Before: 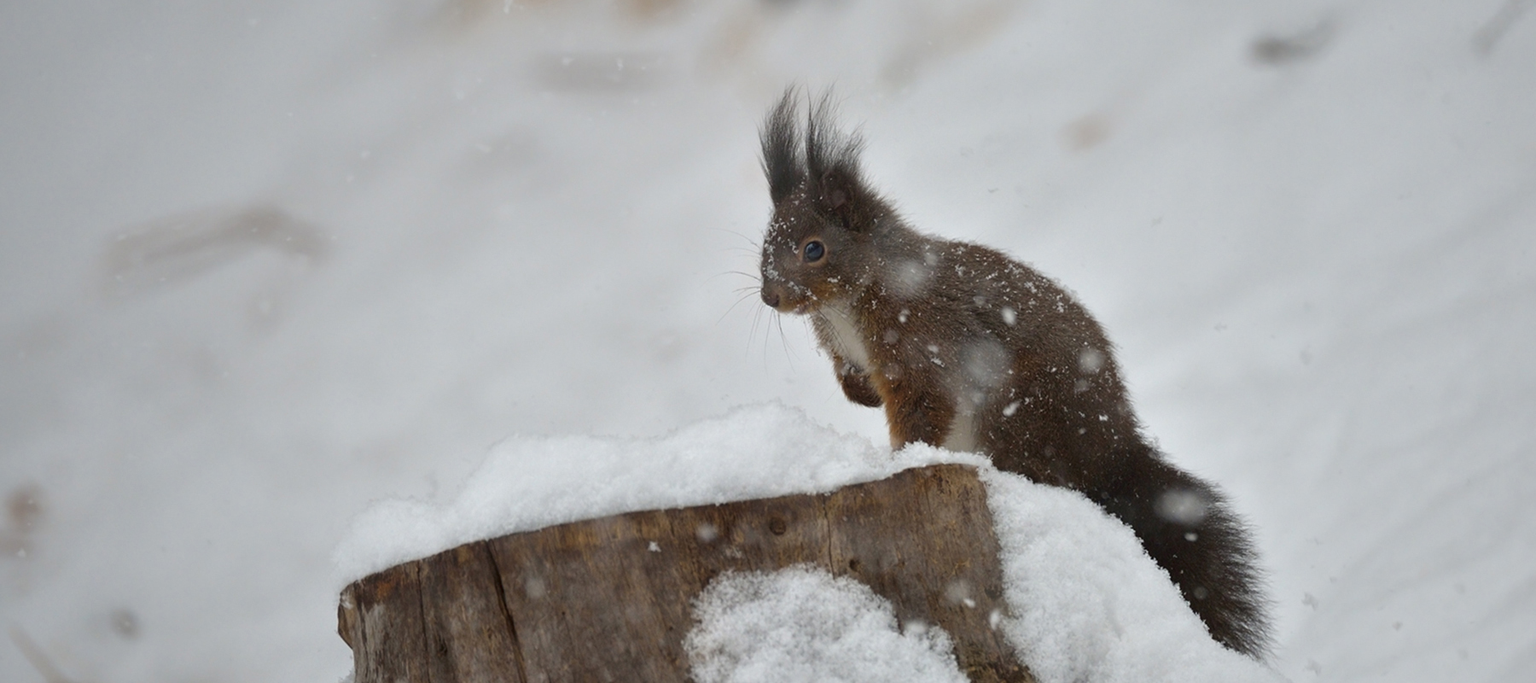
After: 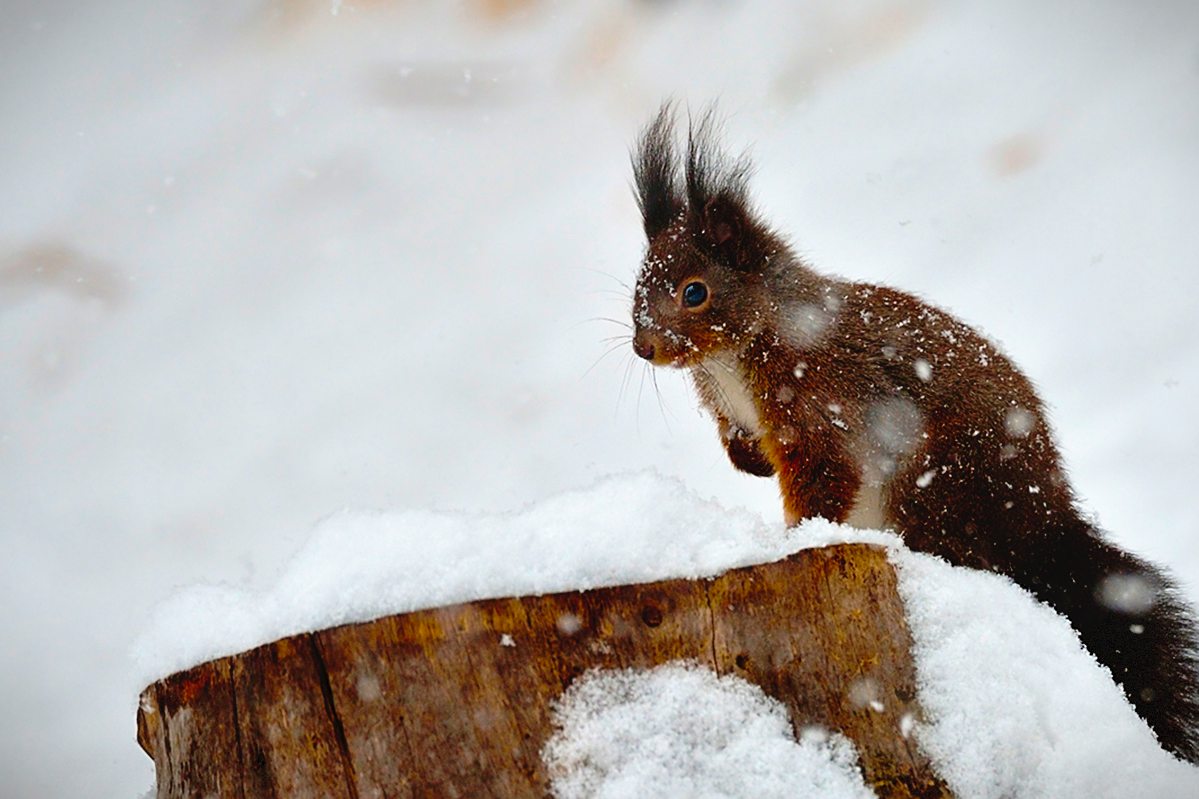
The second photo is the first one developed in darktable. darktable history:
sharpen: on, module defaults
crop and rotate: left 14.436%, right 18.898%
vignetting: fall-off start 100%, brightness -0.406, saturation -0.3, width/height ratio 1.324, dithering 8-bit output, unbound false
tone curve: curves: ch0 [(0, 0) (0.003, 0.033) (0.011, 0.033) (0.025, 0.036) (0.044, 0.039) (0.069, 0.04) (0.1, 0.043) (0.136, 0.052) (0.177, 0.085) (0.224, 0.14) (0.277, 0.225) (0.335, 0.333) (0.399, 0.419) (0.468, 0.51) (0.543, 0.603) (0.623, 0.713) (0.709, 0.808) (0.801, 0.901) (0.898, 0.98) (1, 1)], preserve colors none
color balance rgb: linear chroma grading › global chroma 15%, perceptual saturation grading › global saturation 30%
